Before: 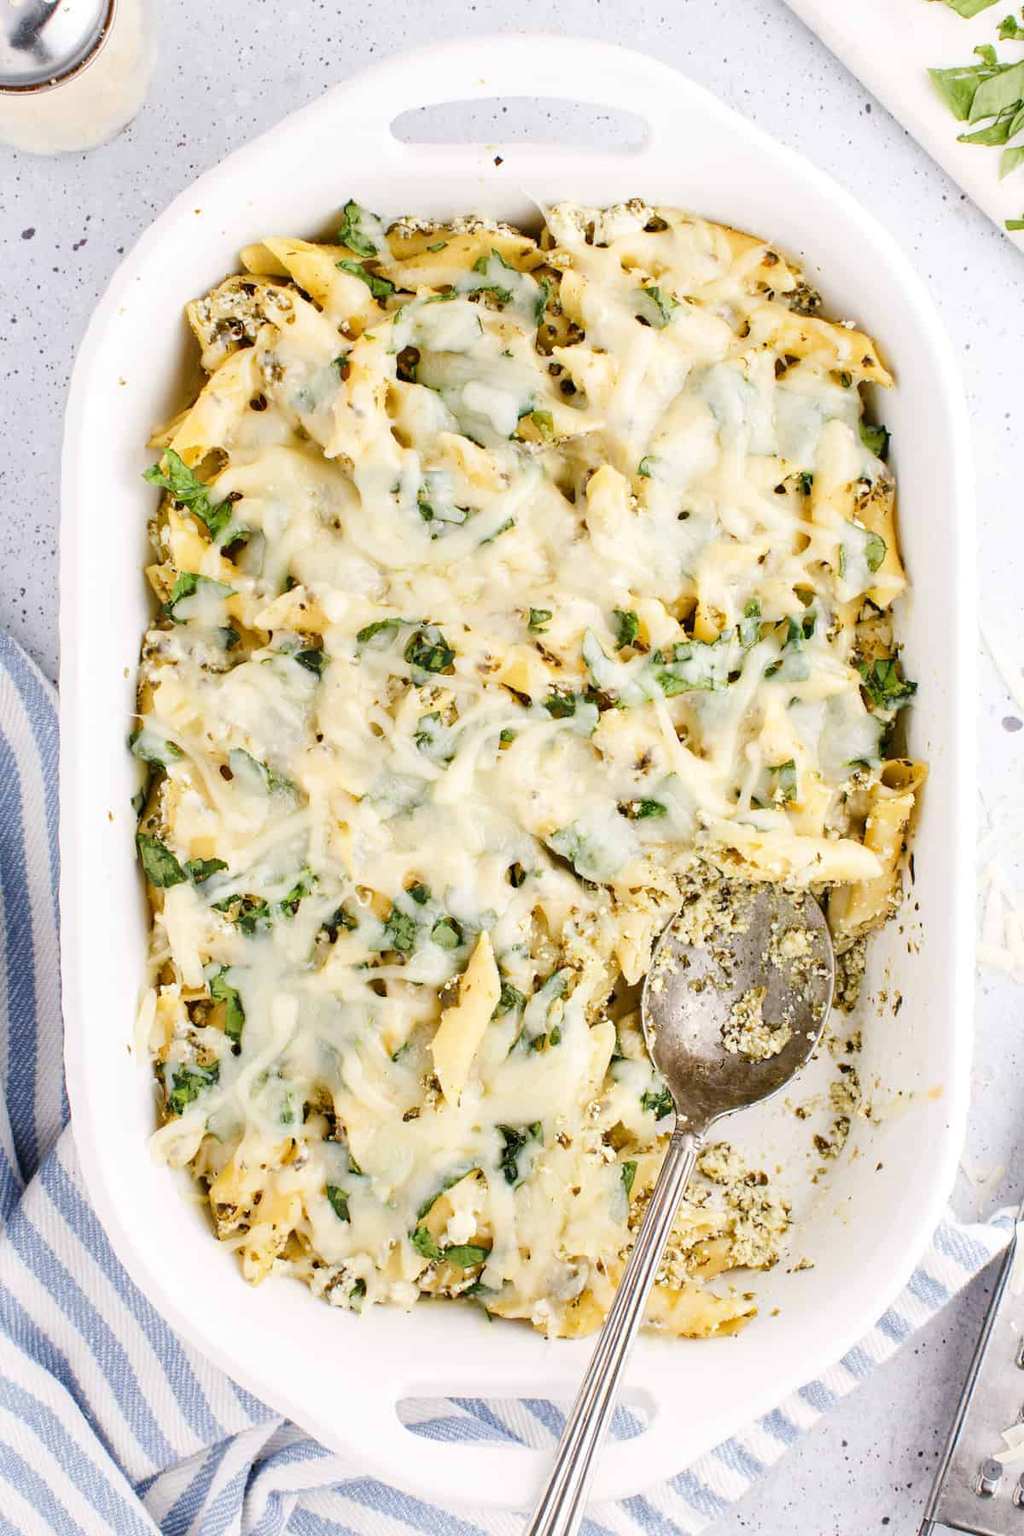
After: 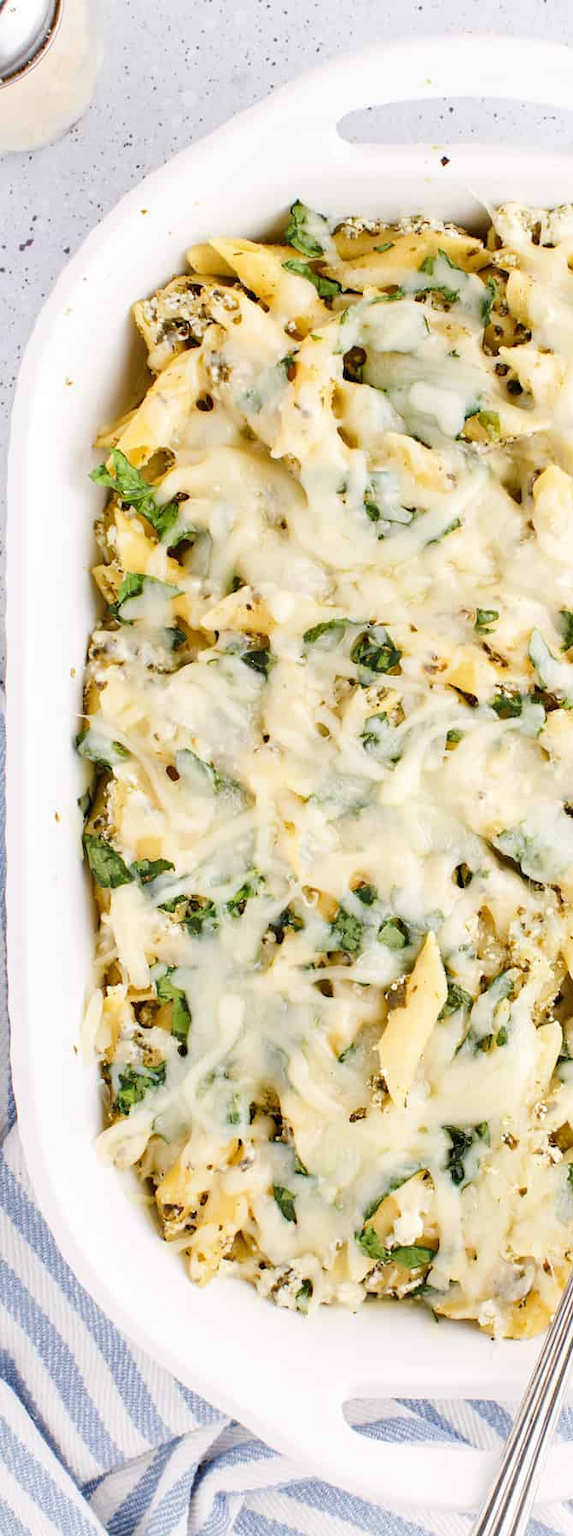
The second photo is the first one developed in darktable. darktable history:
crop: left 5.295%, right 38.636%
